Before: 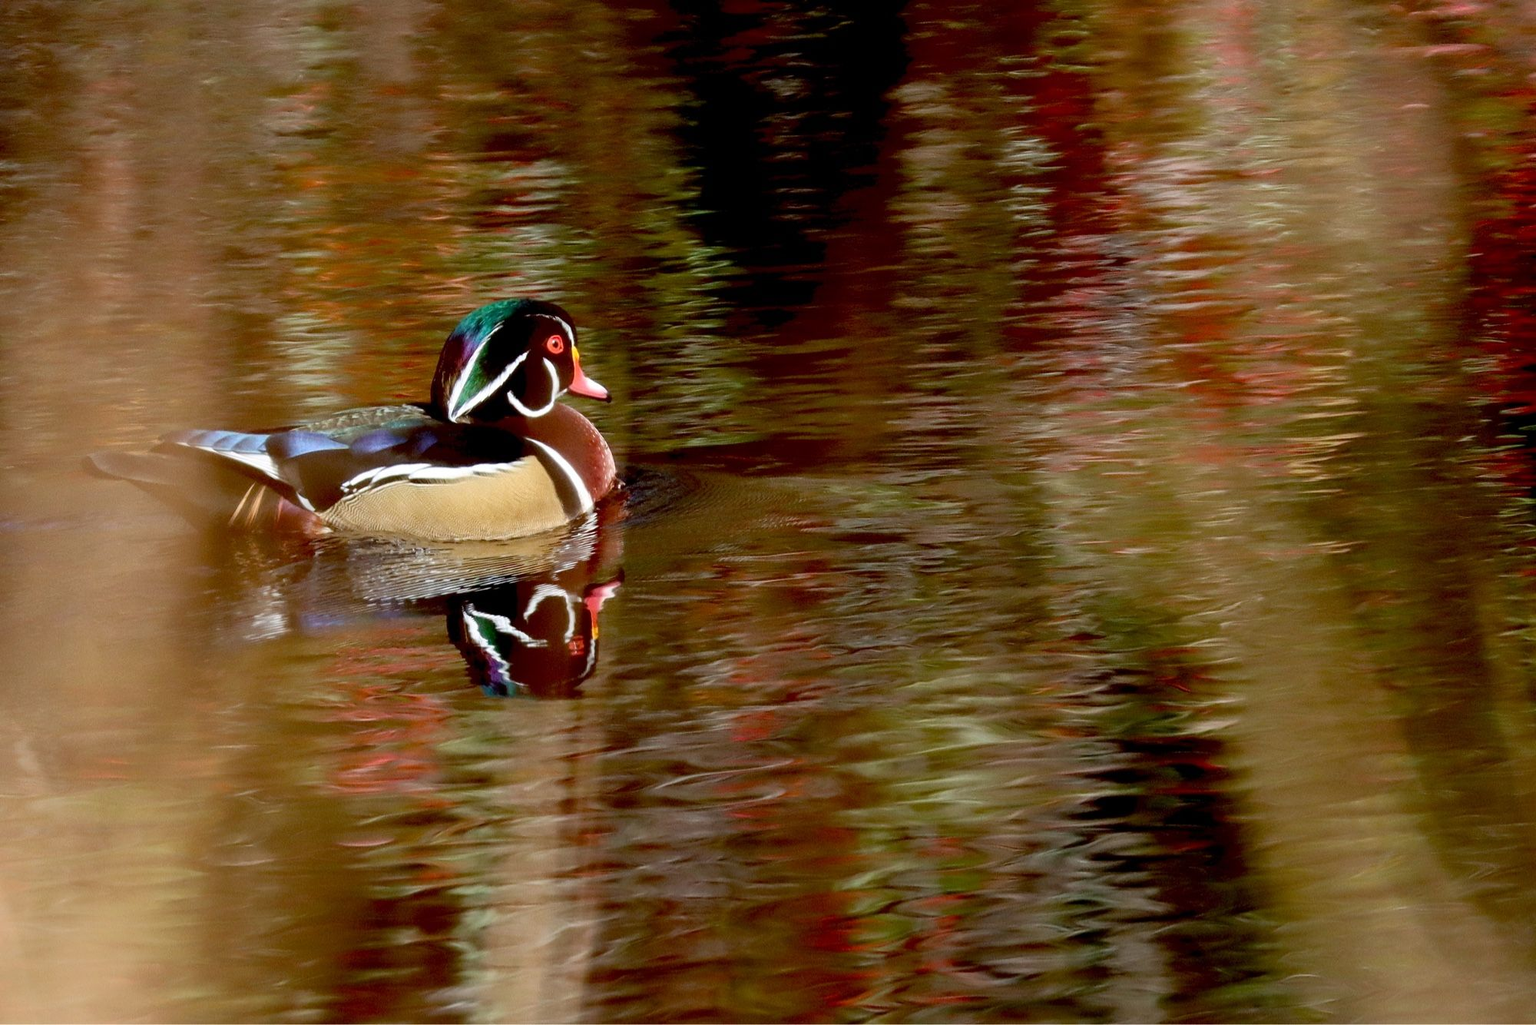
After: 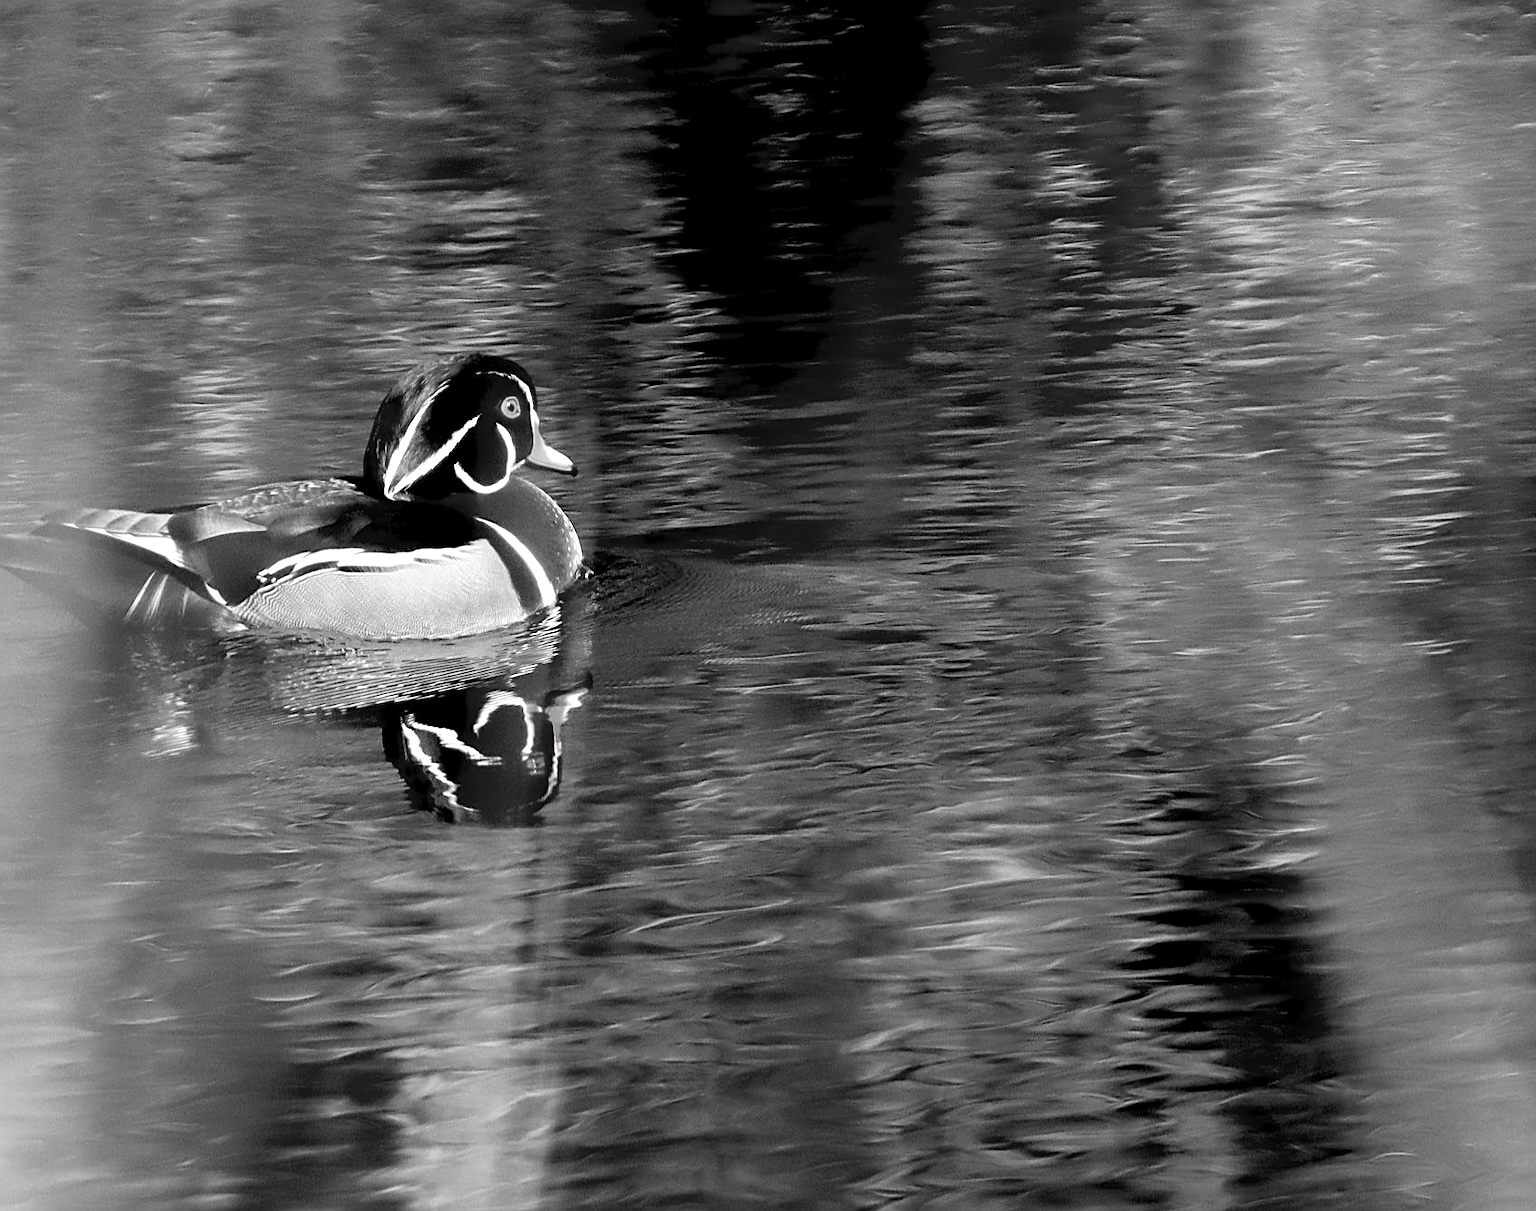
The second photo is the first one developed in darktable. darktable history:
contrast brightness saturation: saturation -0.985
crop: left 8.058%, right 7.429%
sharpen: on, module defaults
exposure: black level correction 0.001, exposure 0.499 EV, compensate highlight preservation false
